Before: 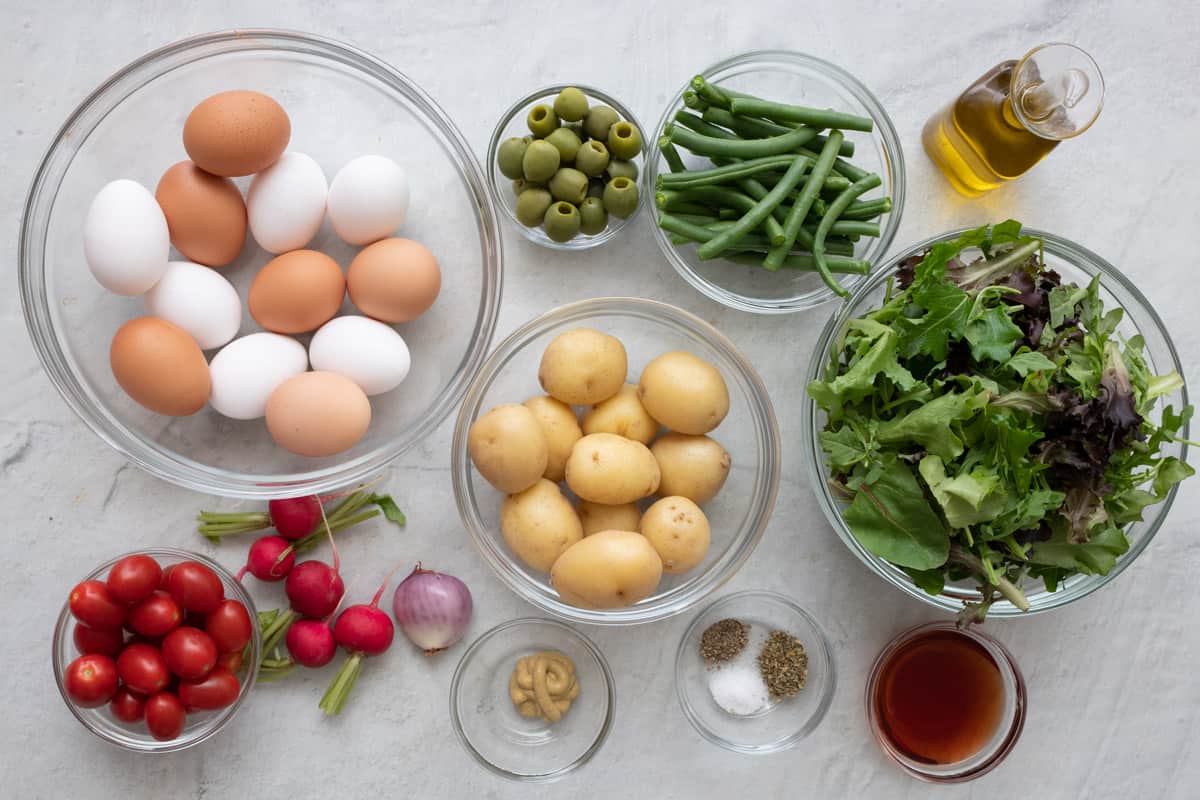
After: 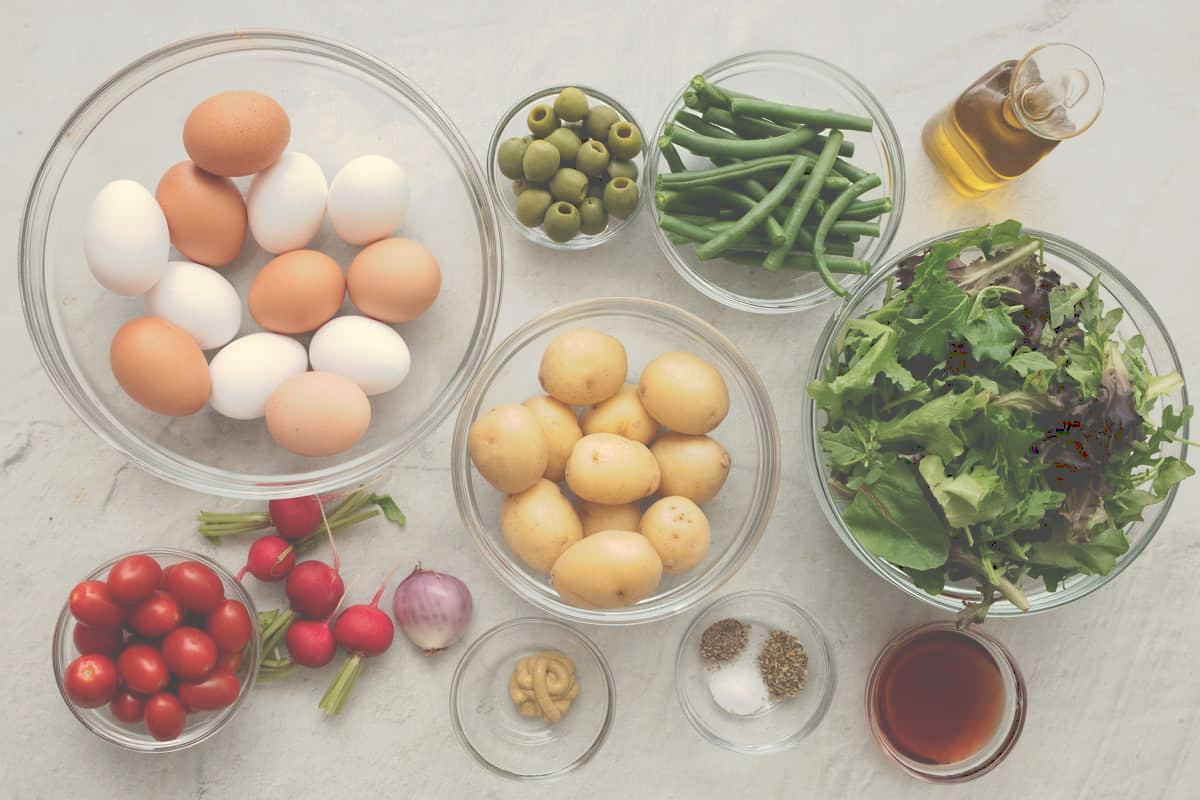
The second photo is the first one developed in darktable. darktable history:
white balance: red 1.029, blue 0.92
tone curve: curves: ch0 [(0, 0) (0.003, 0.298) (0.011, 0.298) (0.025, 0.298) (0.044, 0.3) (0.069, 0.302) (0.1, 0.312) (0.136, 0.329) (0.177, 0.354) (0.224, 0.376) (0.277, 0.408) (0.335, 0.453) (0.399, 0.503) (0.468, 0.562) (0.543, 0.623) (0.623, 0.686) (0.709, 0.754) (0.801, 0.825) (0.898, 0.873) (1, 1)], preserve colors none
sharpen: radius 5.325, amount 0.312, threshold 26.433
